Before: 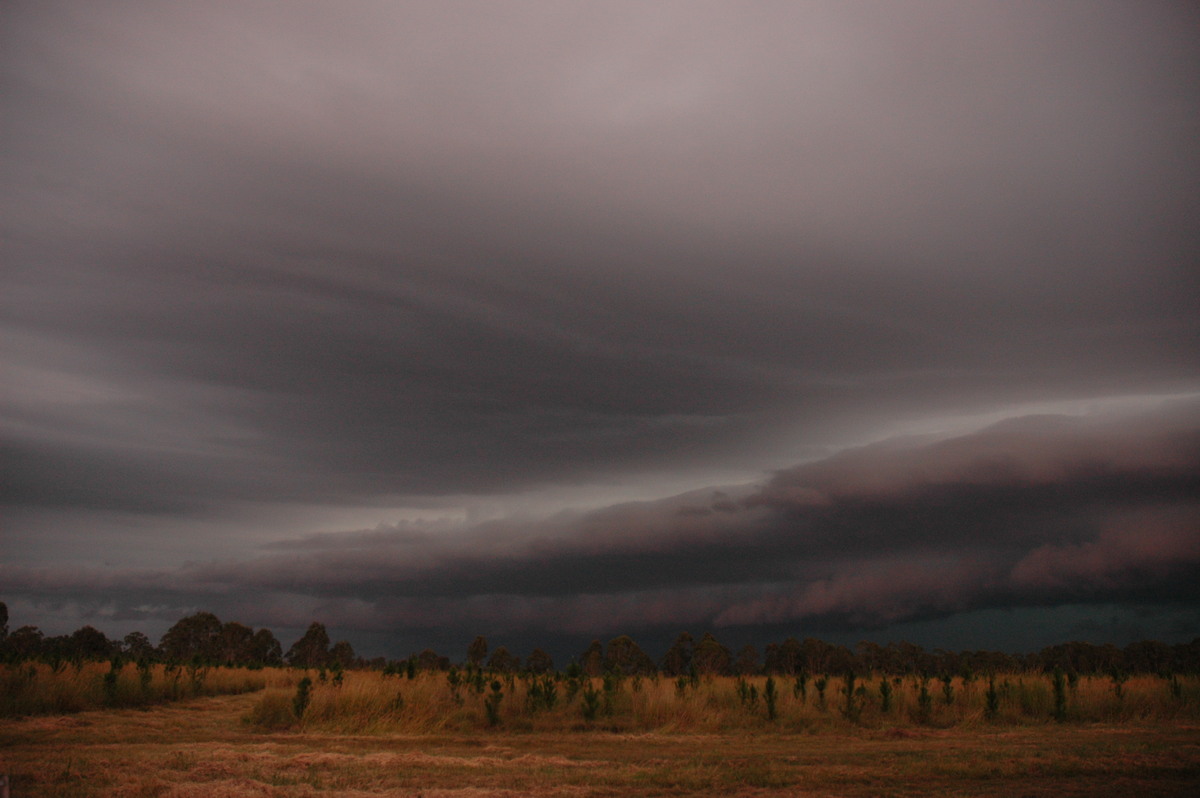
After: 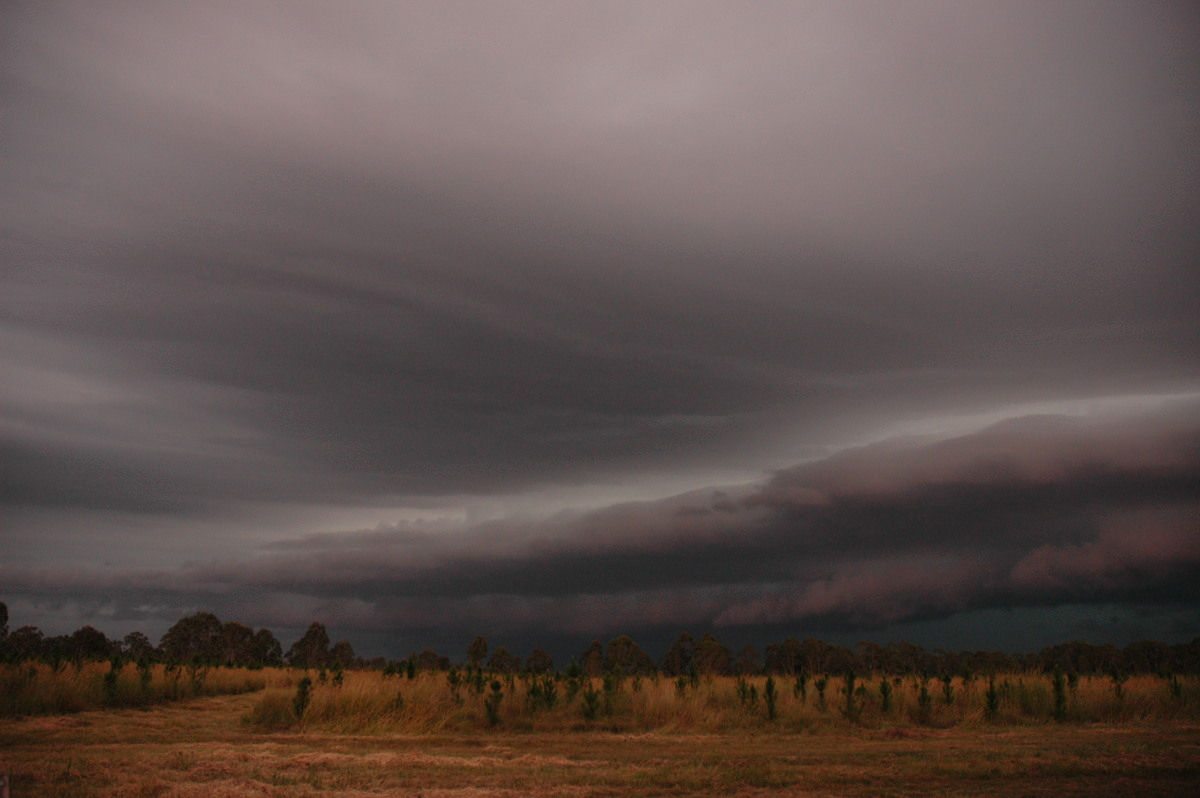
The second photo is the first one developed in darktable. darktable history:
shadows and highlights: shadows 11.79, white point adjustment 1.32, soften with gaussian
